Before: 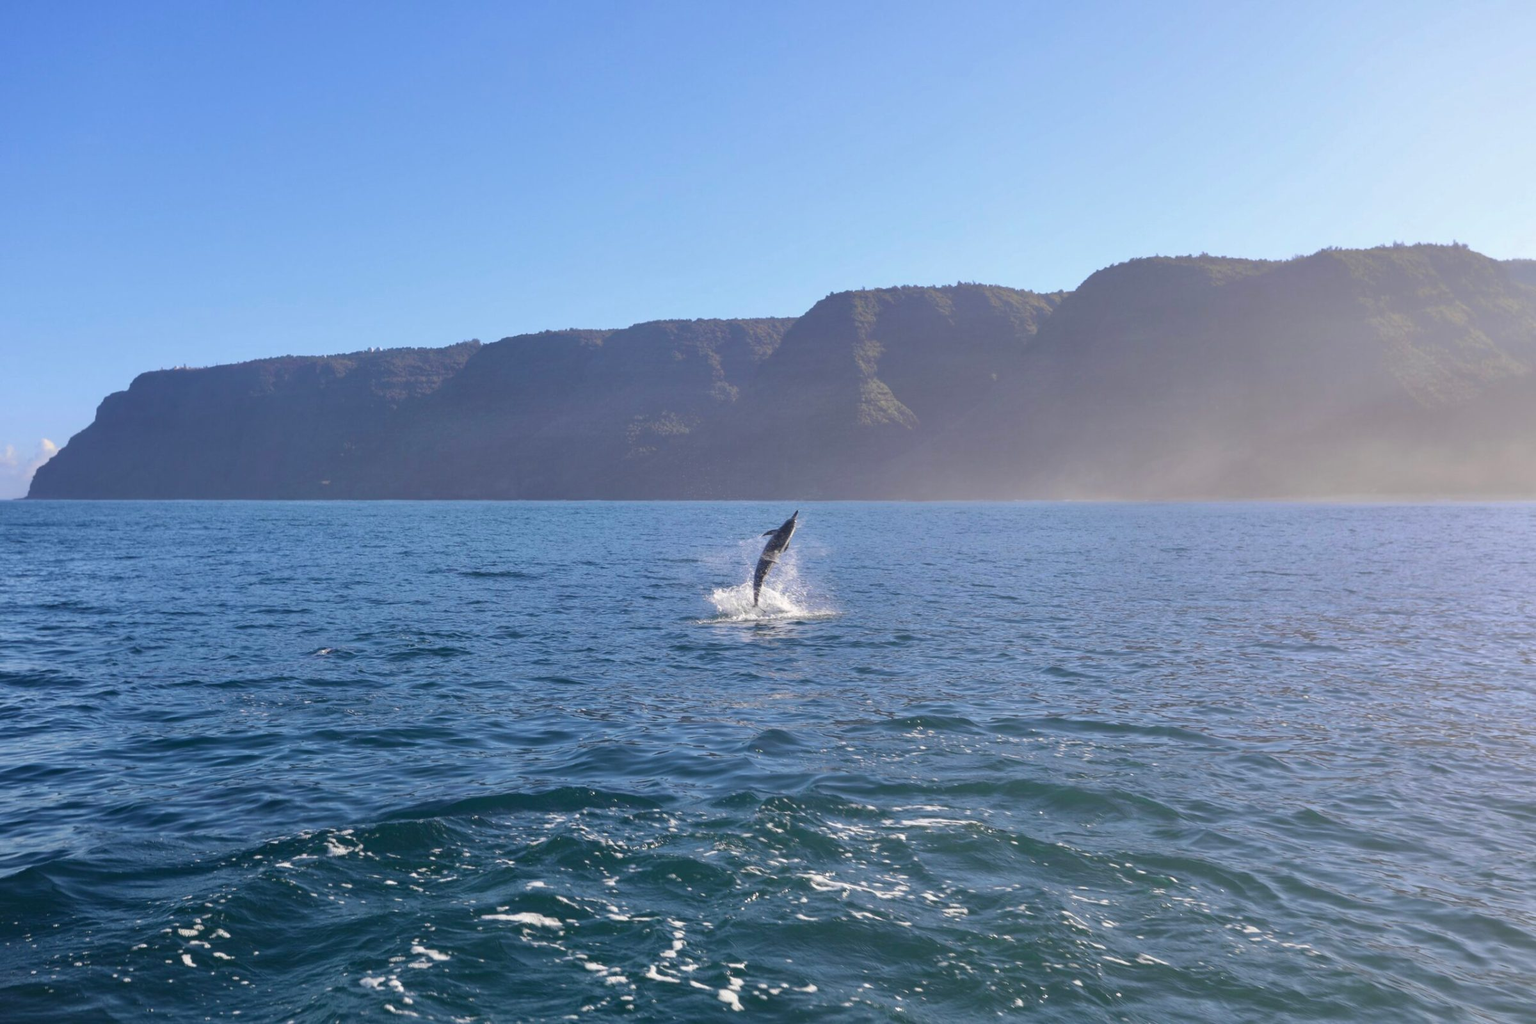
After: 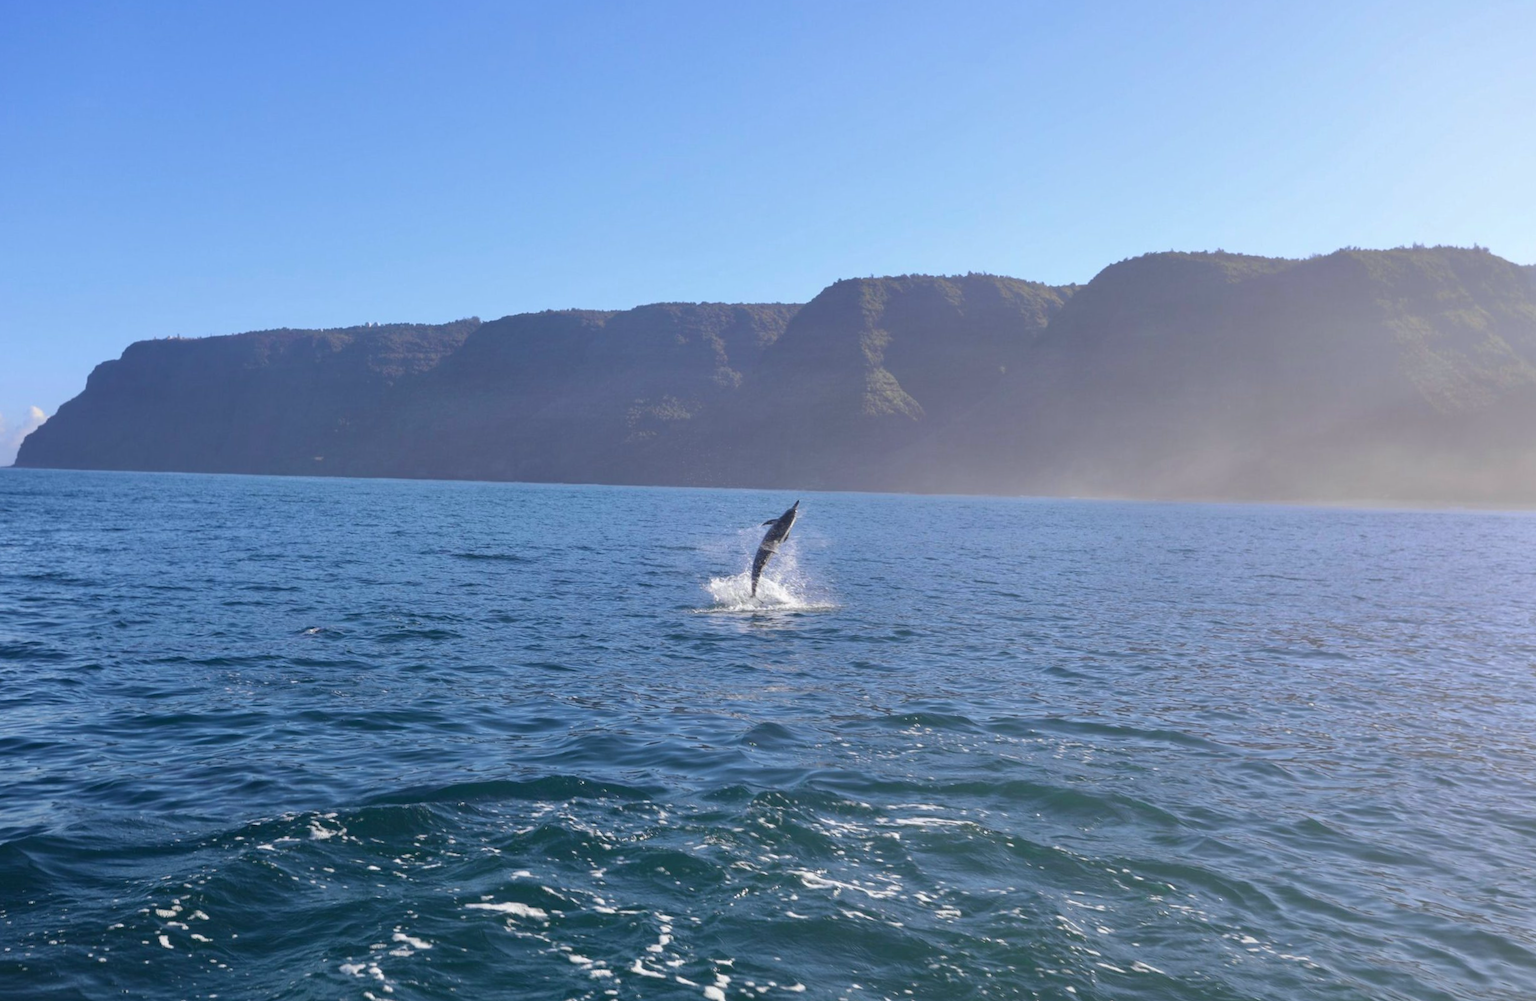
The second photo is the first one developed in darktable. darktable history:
rotate and perspective: rotation 1.57°, crop left 0.018, crop right 0.982, crop top 0.039, crop bottom 0.961
white balance: red 0.982, blue 1.018
